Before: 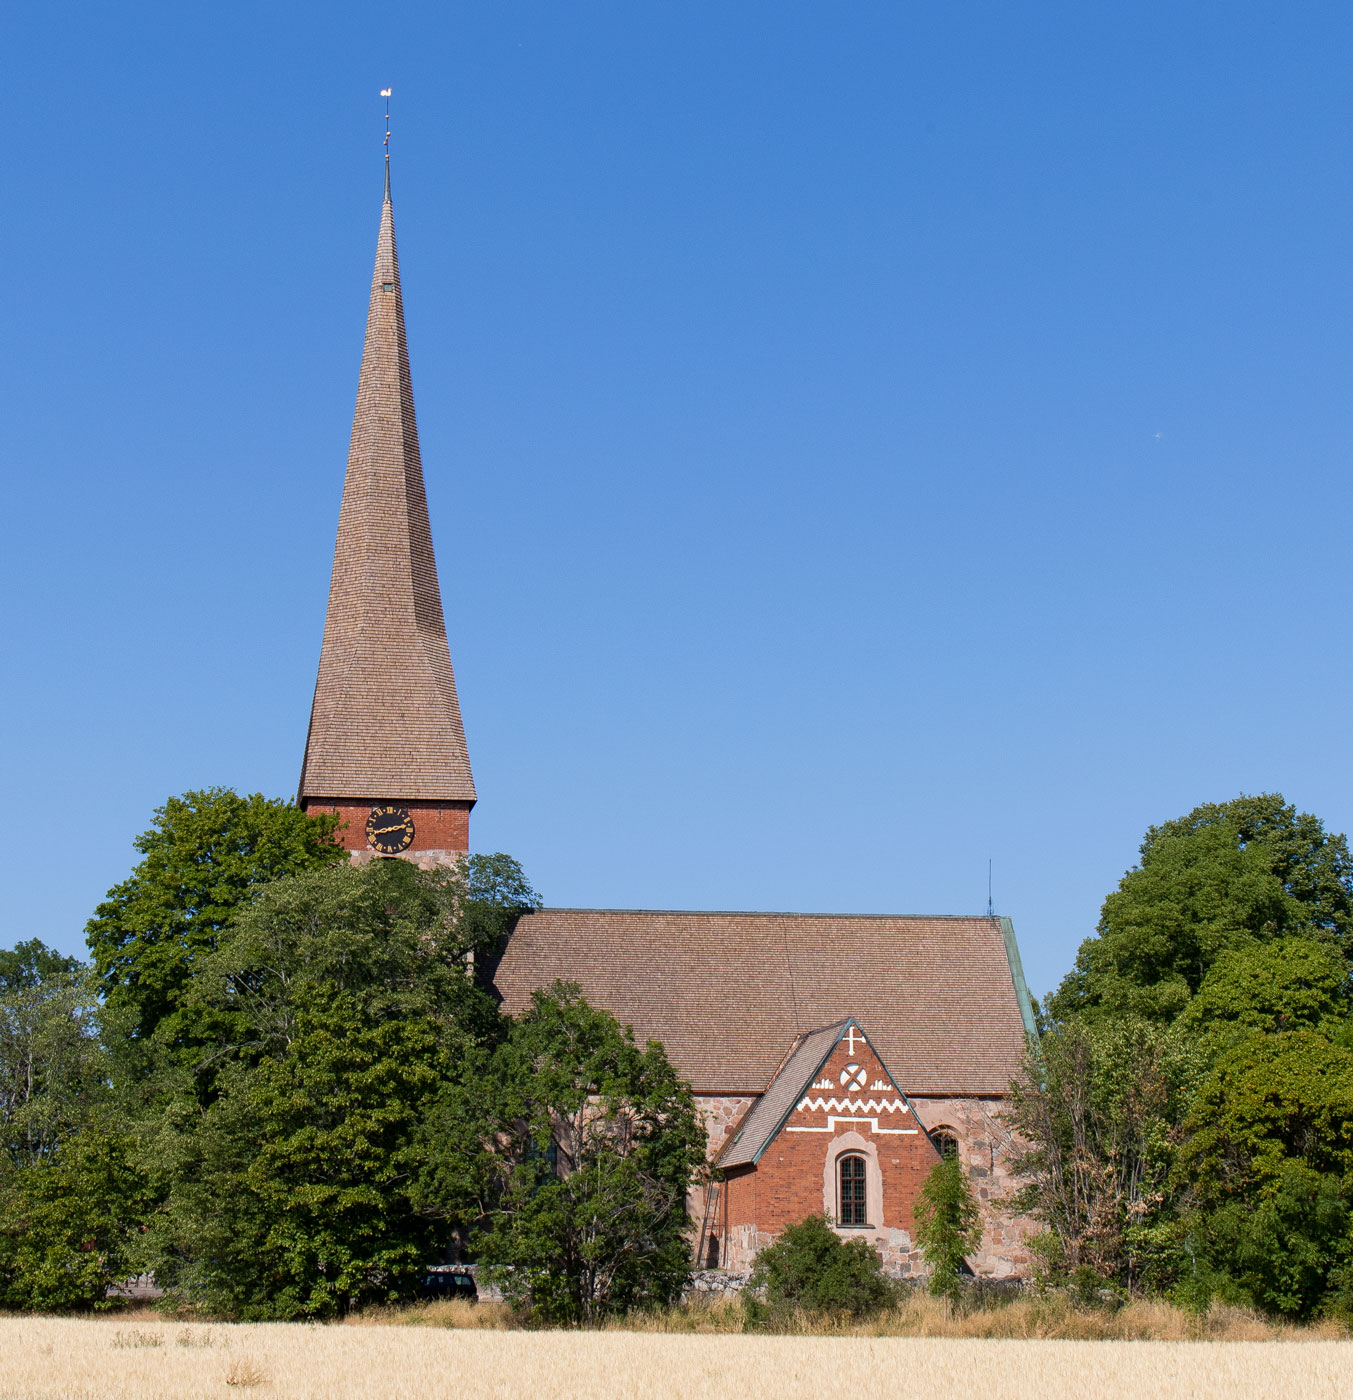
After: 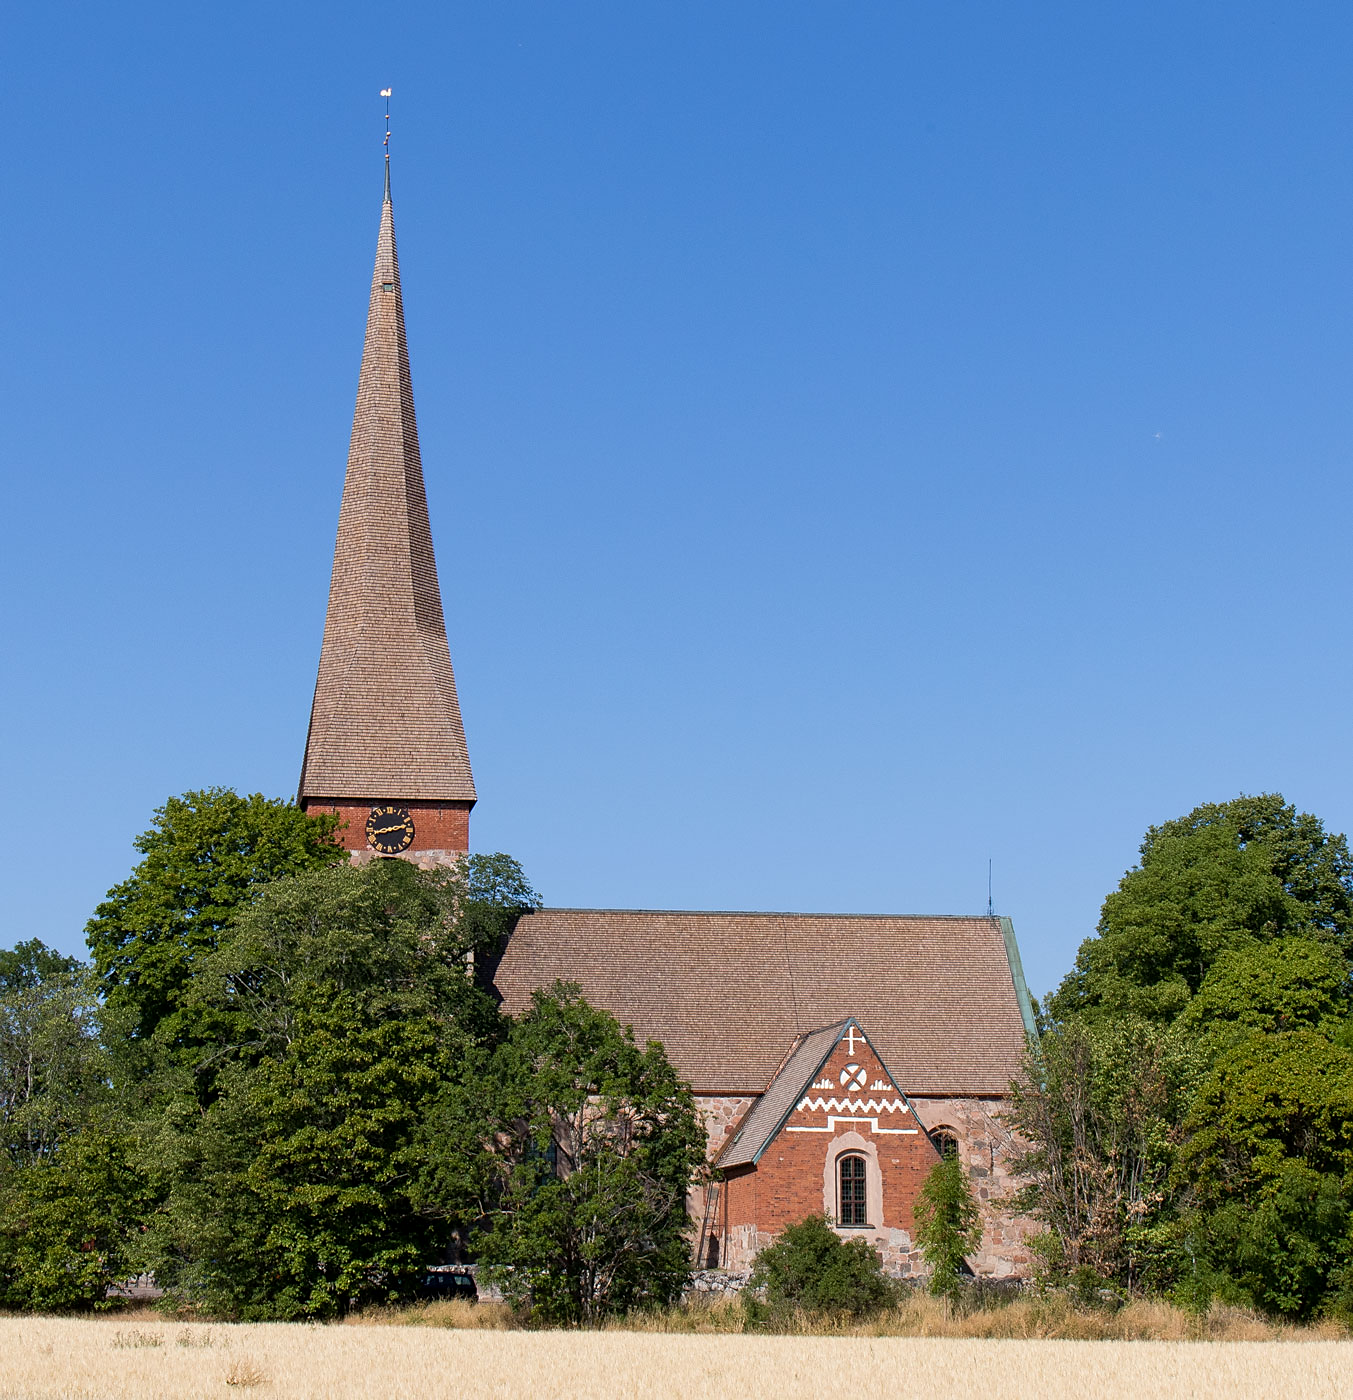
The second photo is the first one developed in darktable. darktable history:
rgb levels: preserve colors max RGB
exposure: black level correction 0.001, compensate highlight preservation false
sharpen: radius 1.458, amount 0.398, threshold 1.271
